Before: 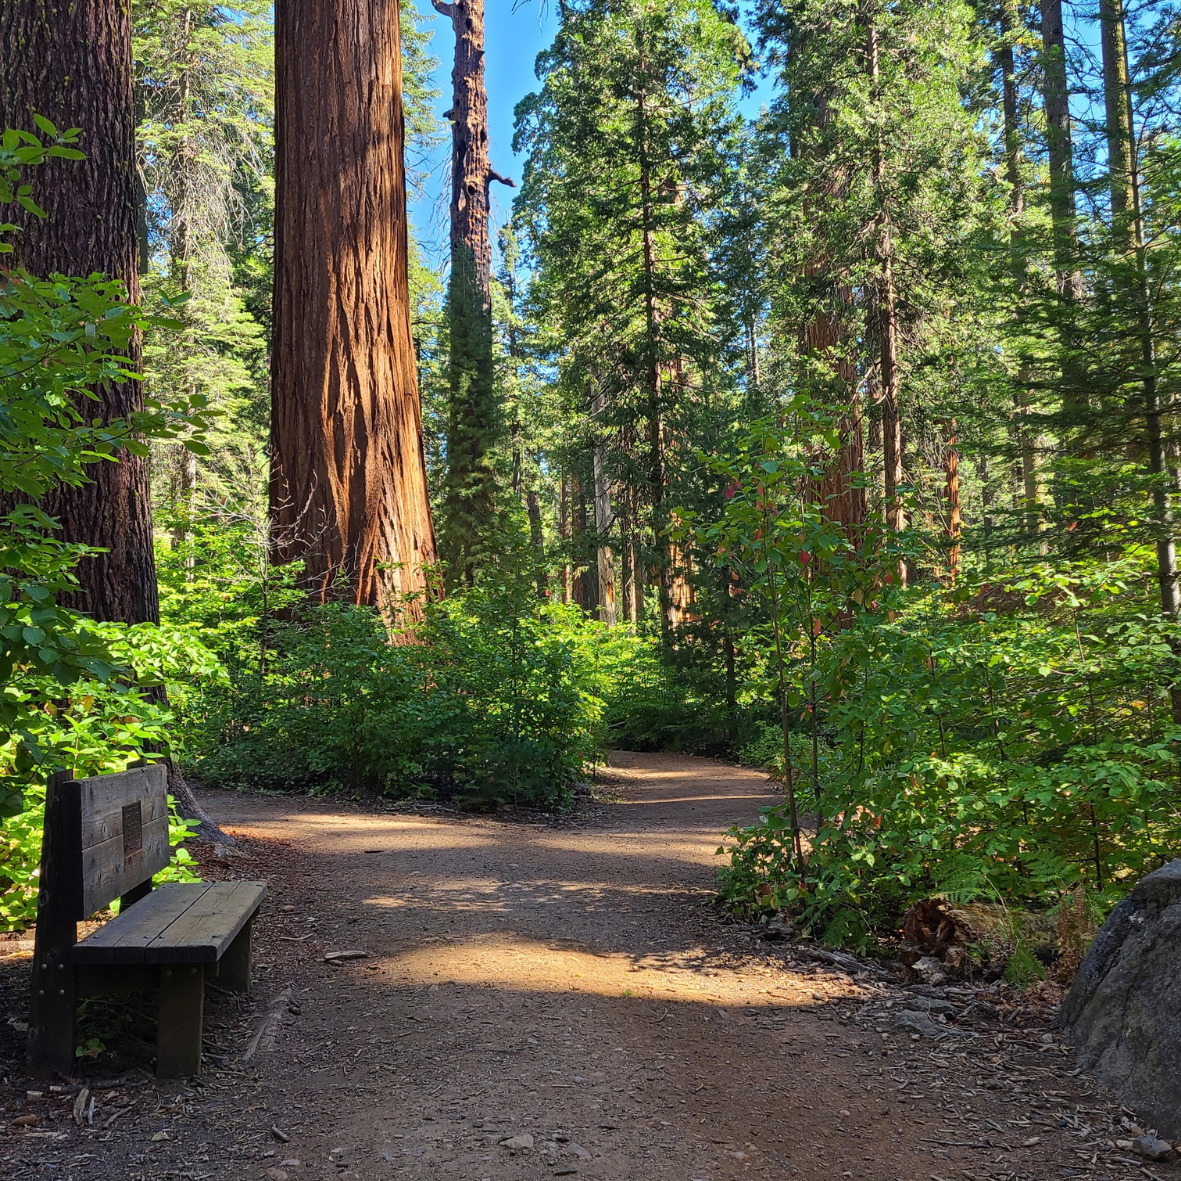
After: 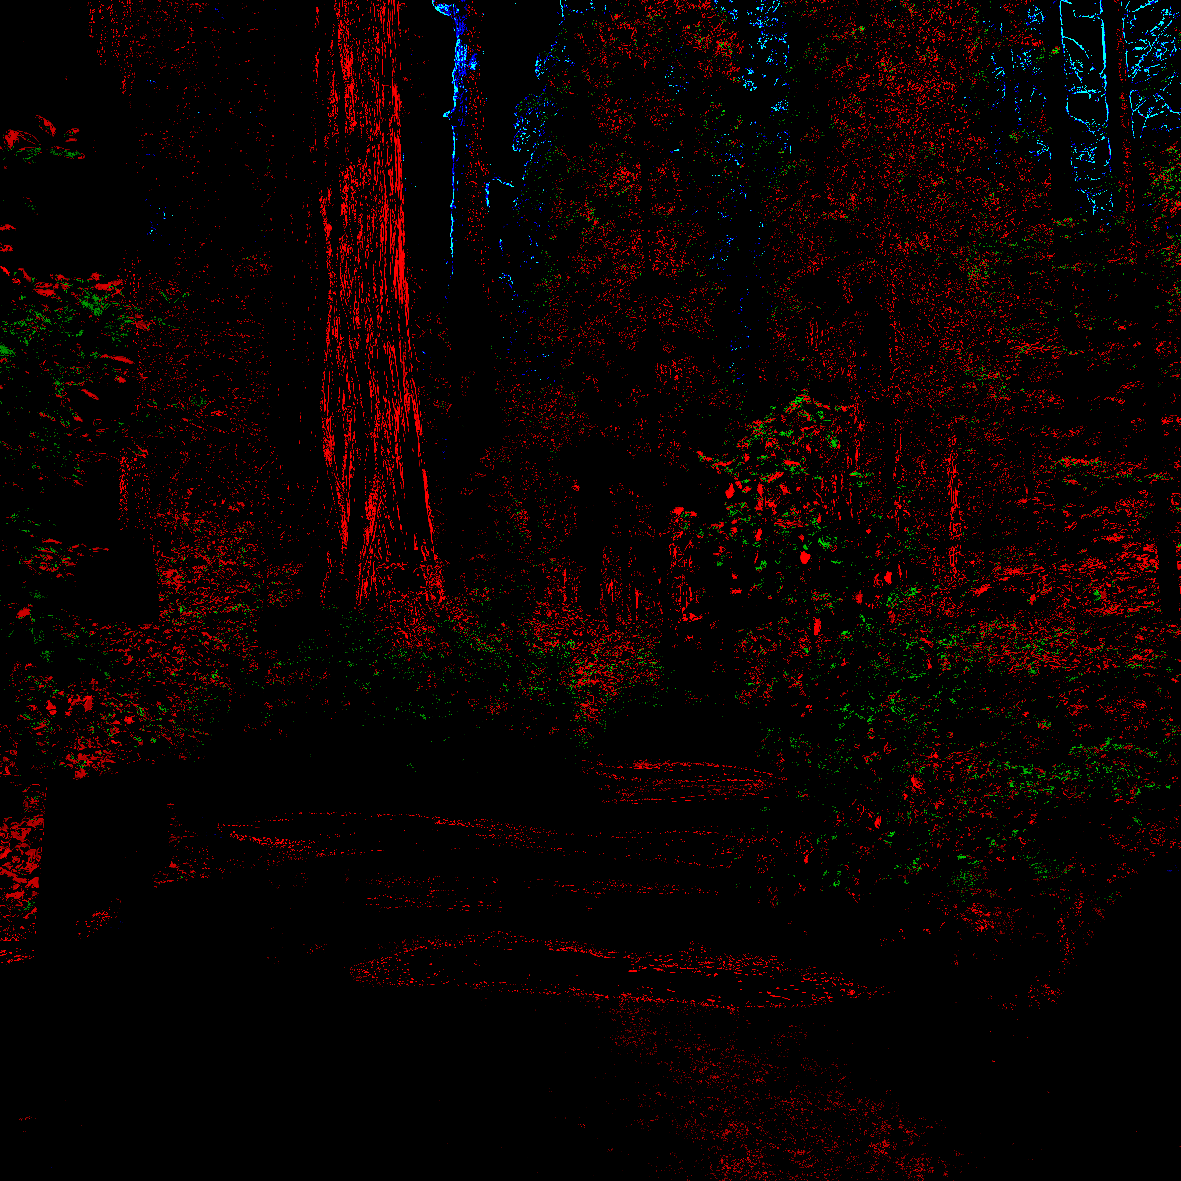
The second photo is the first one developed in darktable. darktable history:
exposure: black level correction 0.1, exposure 3 EV, compensate highlight preservation false
tone equalizer: -8 EV -0.75 EV, -7 EV -0.7 EV, -6 EV -0.6 EV, -5 EV -0.4 EV, -3 EV 0.4 EV, -2 EV 0.6 EV, -1 EV 0.7 EV, +0 EV 0.75 EV, edges refinement/feathering 500, mask exposure compensation -1.57 EV, preserve details no
local contrast: on, module defaults
